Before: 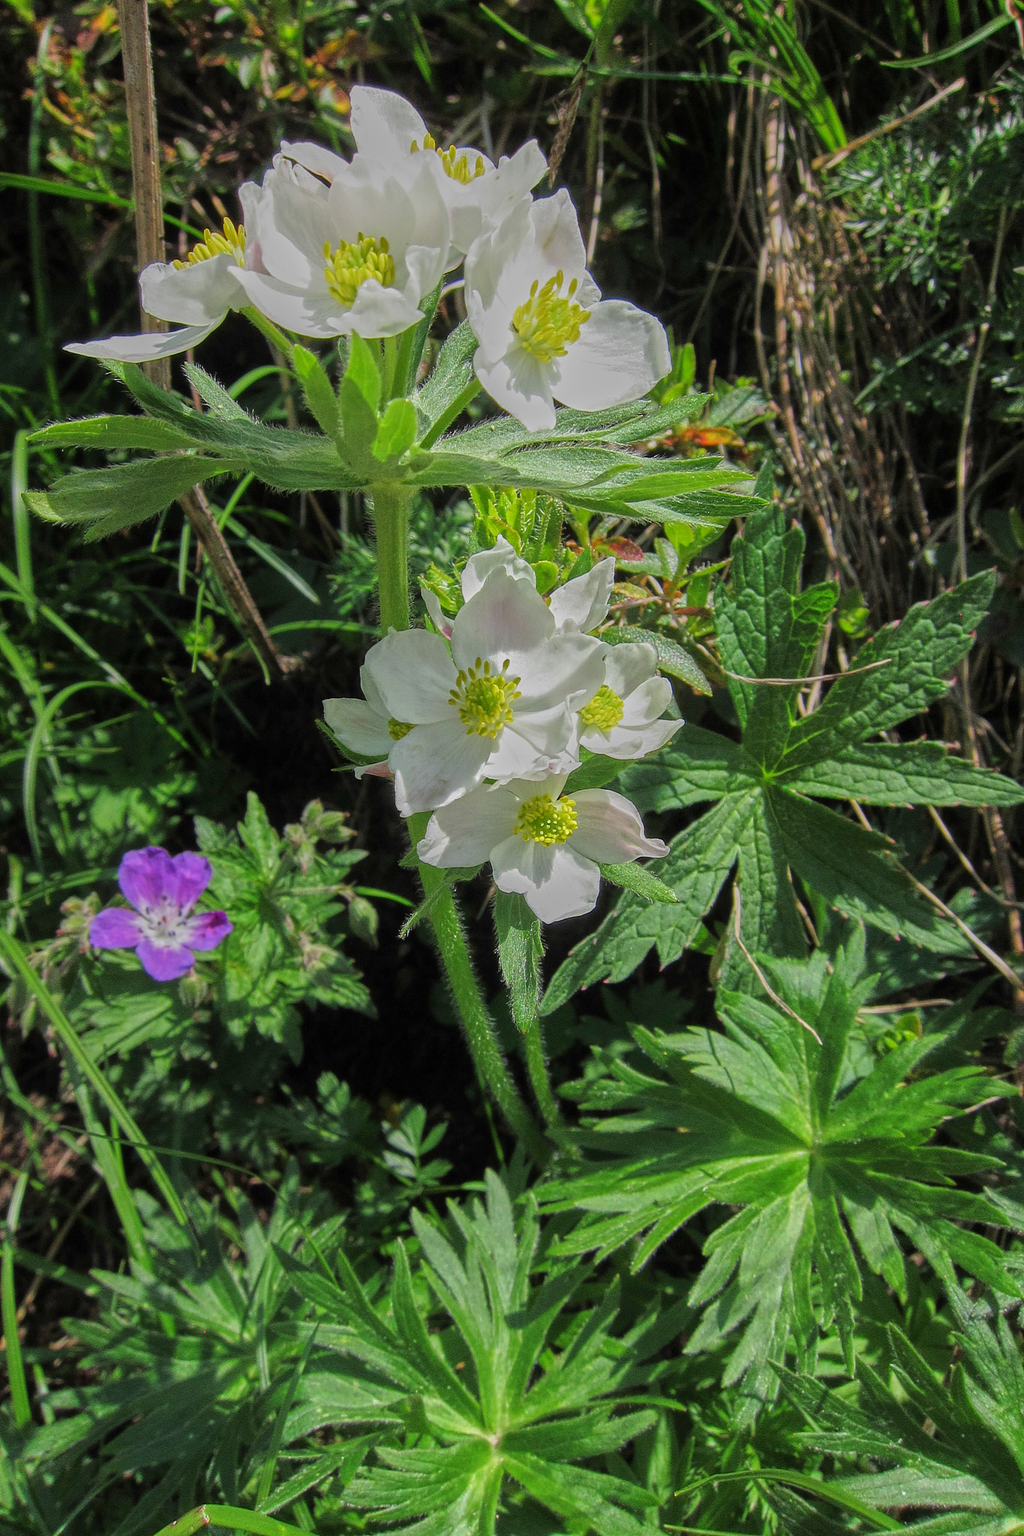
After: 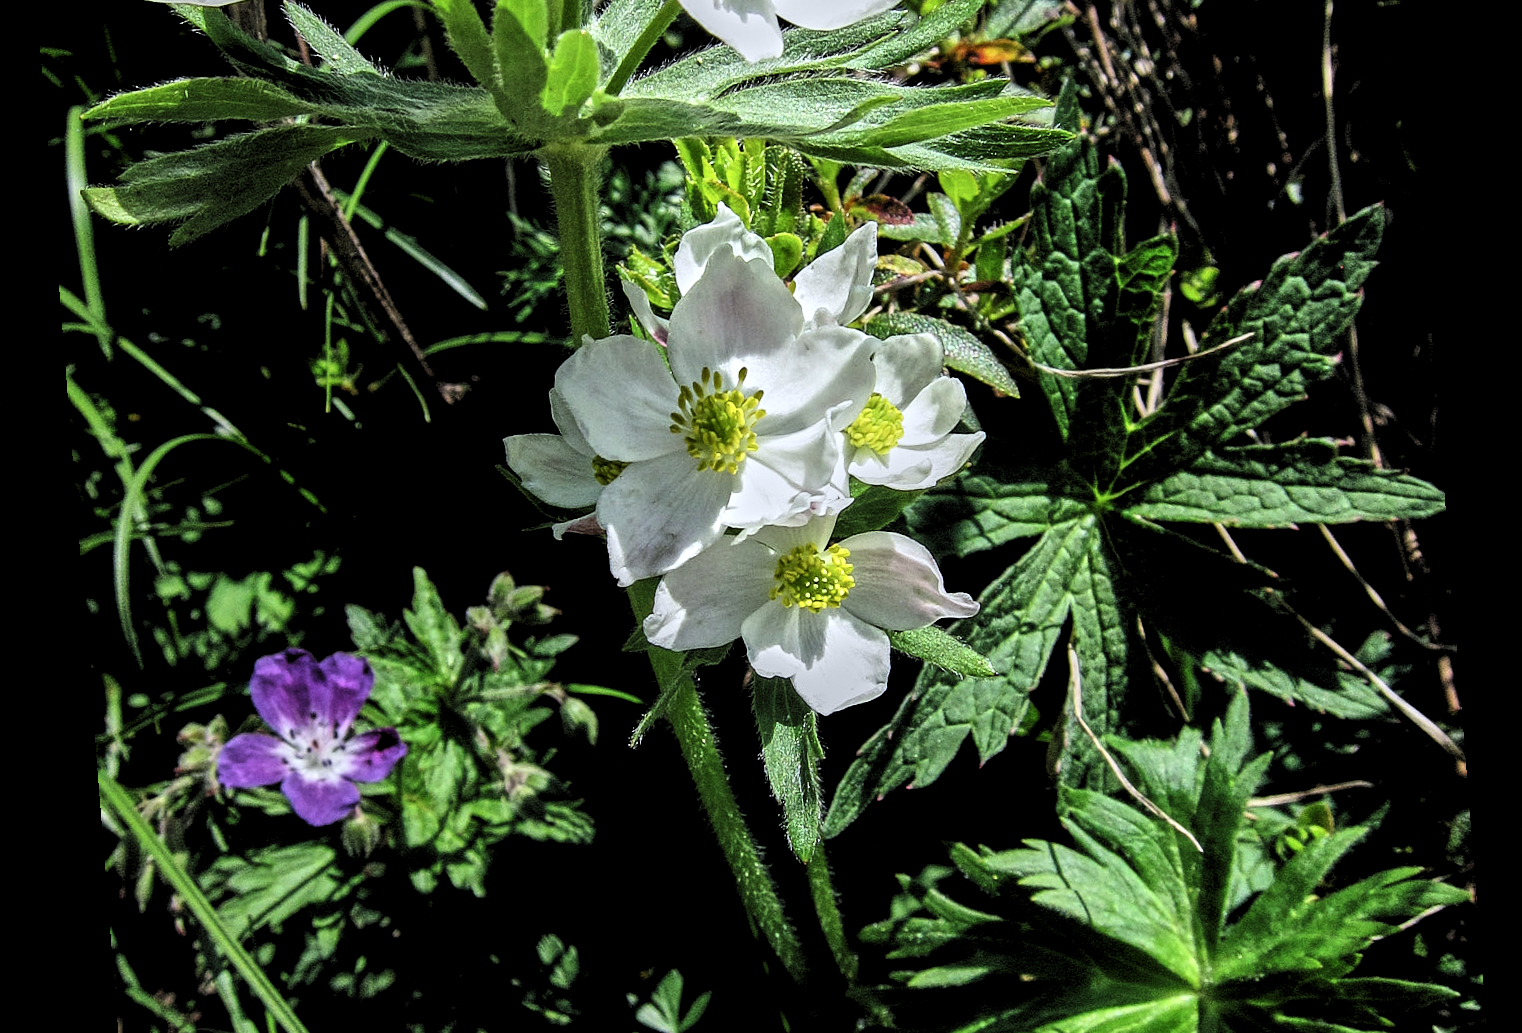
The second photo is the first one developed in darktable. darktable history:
shadows and highlights: shadows 20.91, highlights -35.45, soften with gaussian
crop and rotate: top 26.056%, bottom 25.543%
tone equalizer: on, module defaults
contrast brightness saturation: contrast 0.28
white balance: red 0.967, blue 1.049
grain: coarseness 0.81 ISO, strength 1.34%, mid-tones bias 0%
levels: levels [0.182, 0.542, 0.902]
rotate and perspective: rotation -4.2°, shear 0.006, automatic cropping off
